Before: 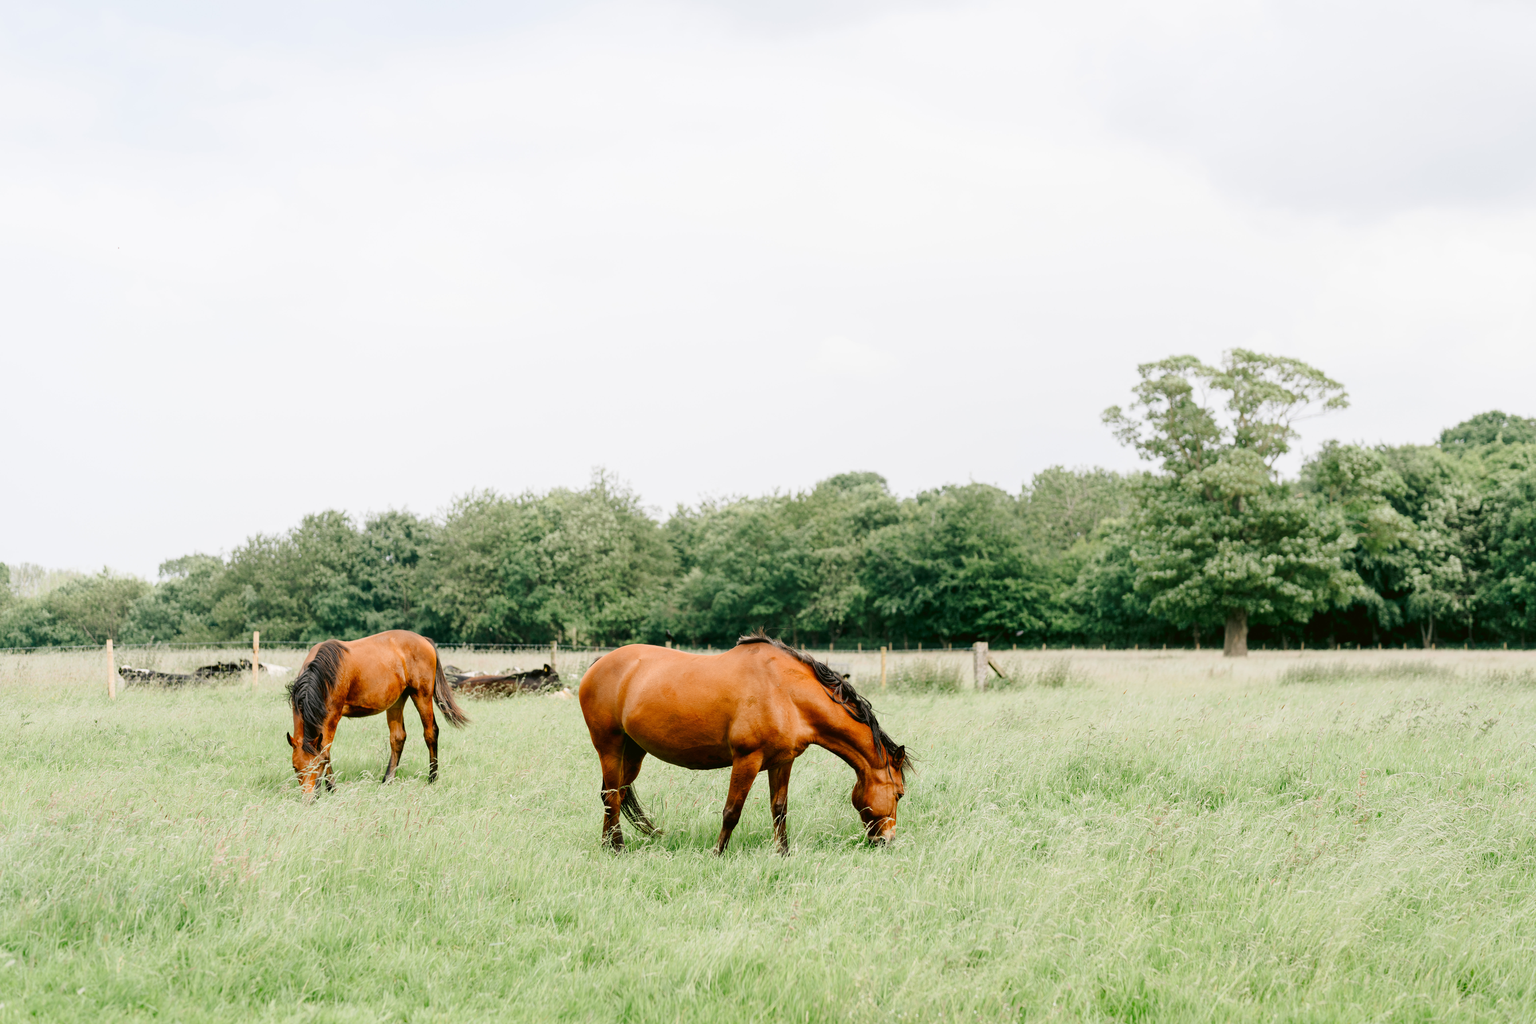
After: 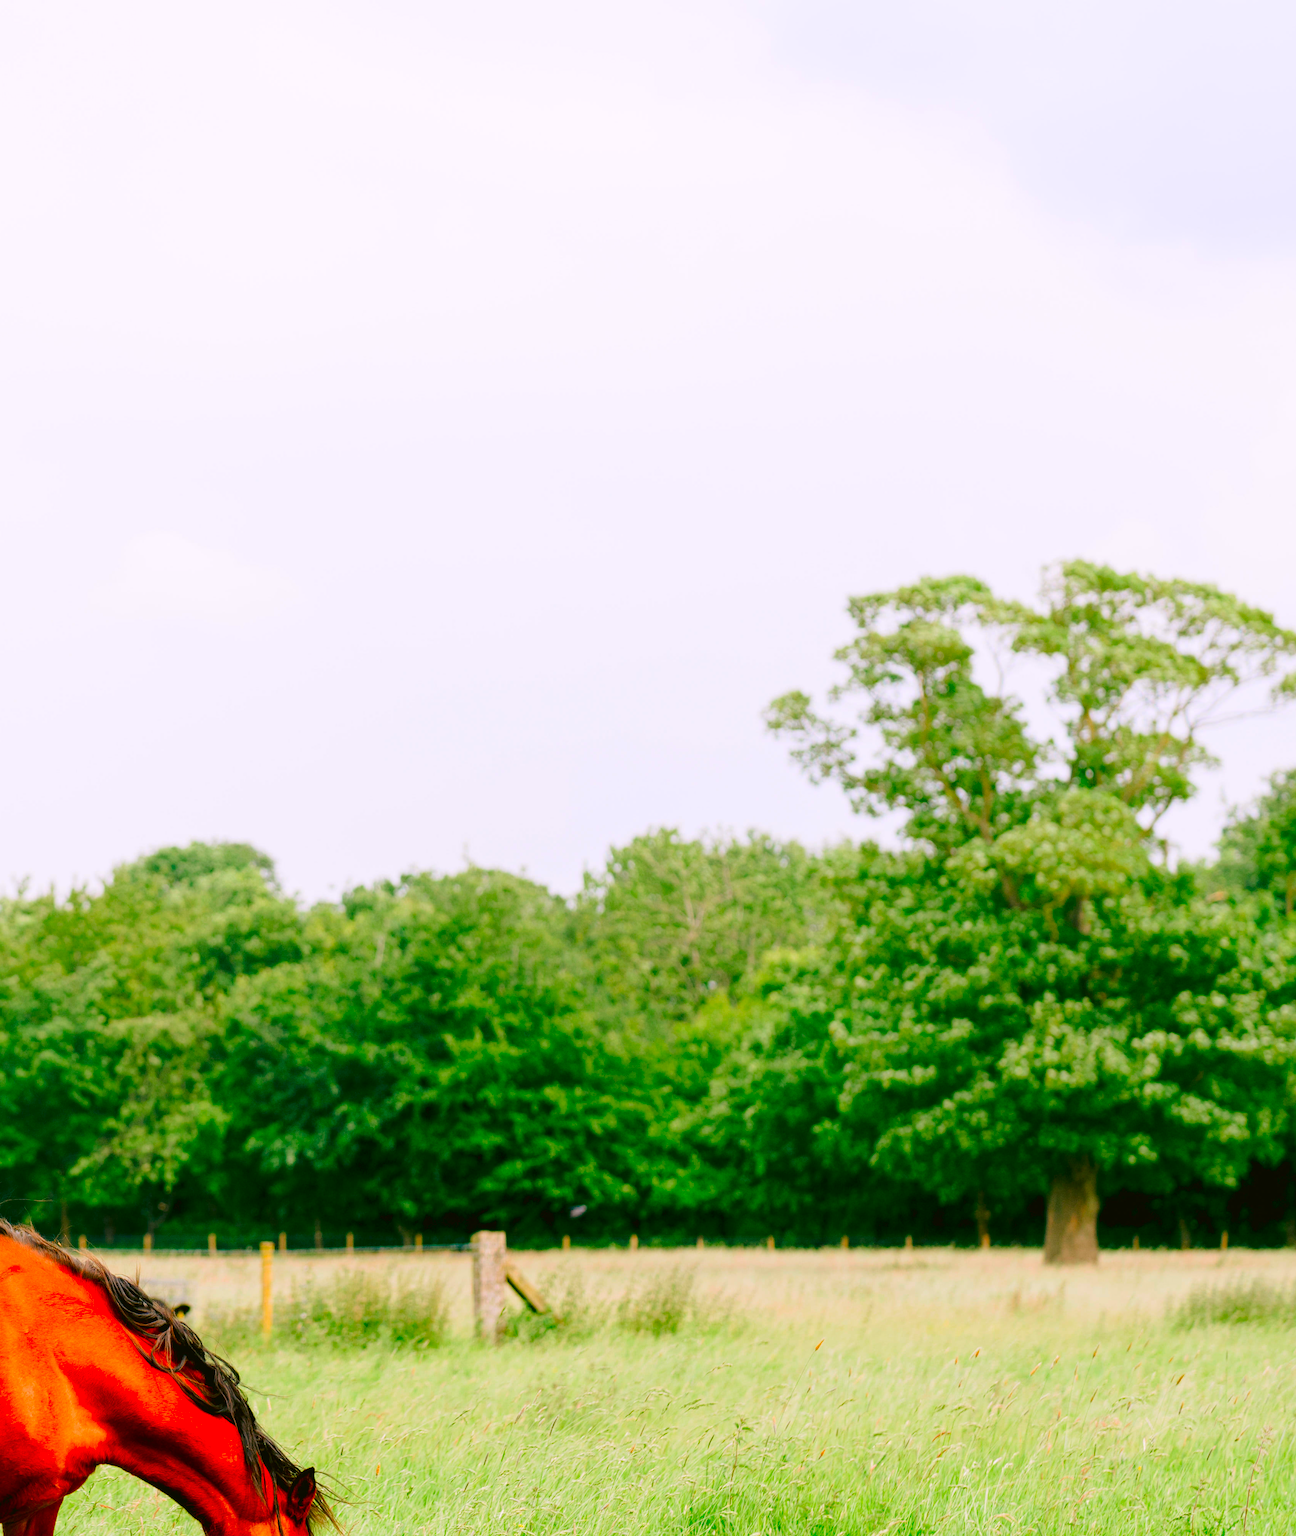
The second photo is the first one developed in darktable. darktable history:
crop and rotate: left 49.936%, top 10.094%, right 13.136%, bottom 24.256%
color correction: highlights a* 1.59, highlights b* -1.7, saturation 2.48
